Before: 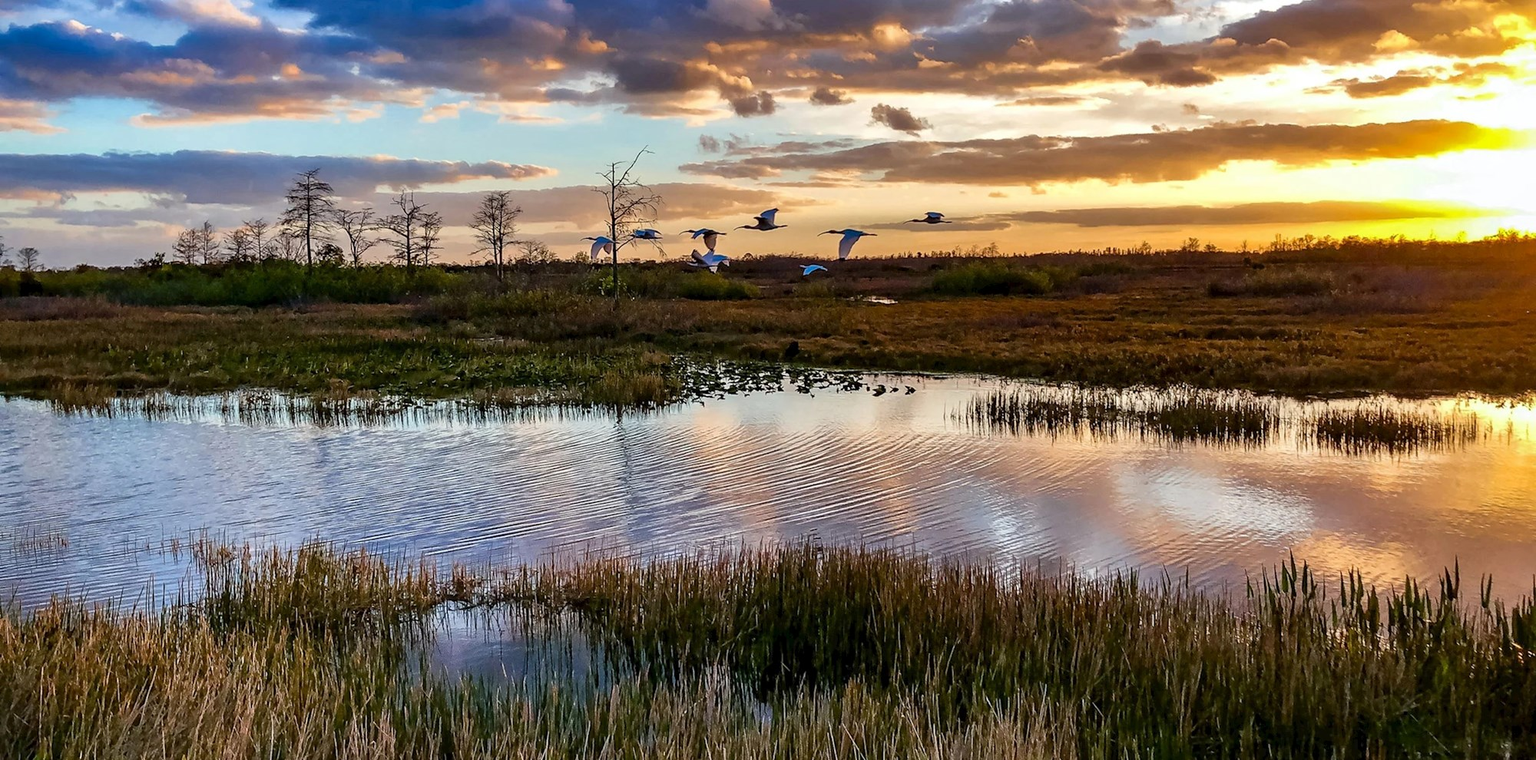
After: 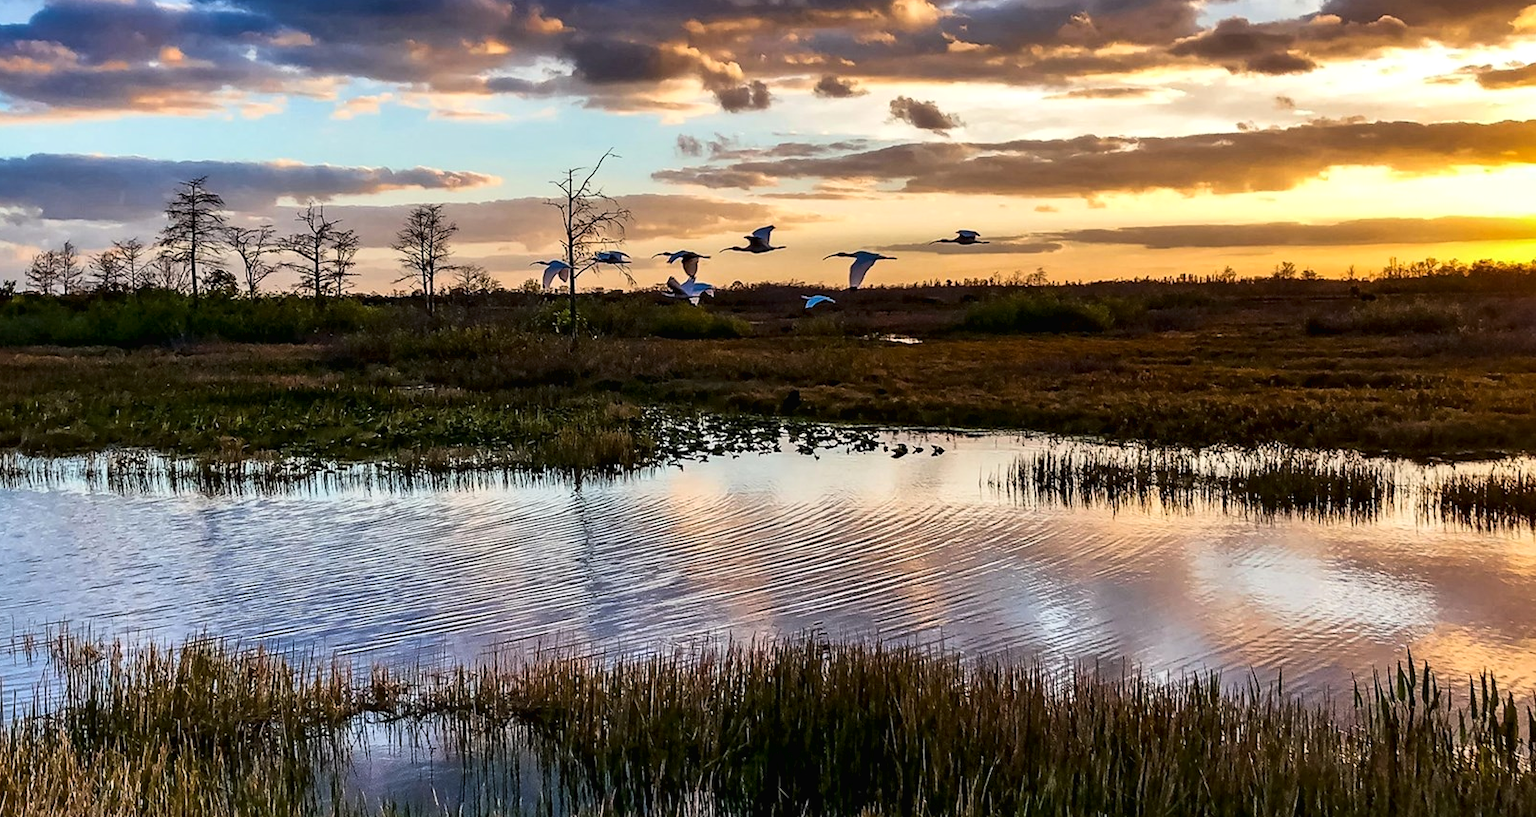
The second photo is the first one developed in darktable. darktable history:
crop: left 9.929%, top 3.475%, right 9.188%, bottom 9.529%
tone curve: curves: ch0 [(0.016, 0.011) (0.204, 0.146) (0.515, 0.476) (0.78, 0.795) (1, 0.981)], color space Lab, linked channels, preserve colors none
color balance: contrast fulcrum 17.78%
exposure: black level correction 0.002, exposure 0.15 EV, compensate highlight preservation false
